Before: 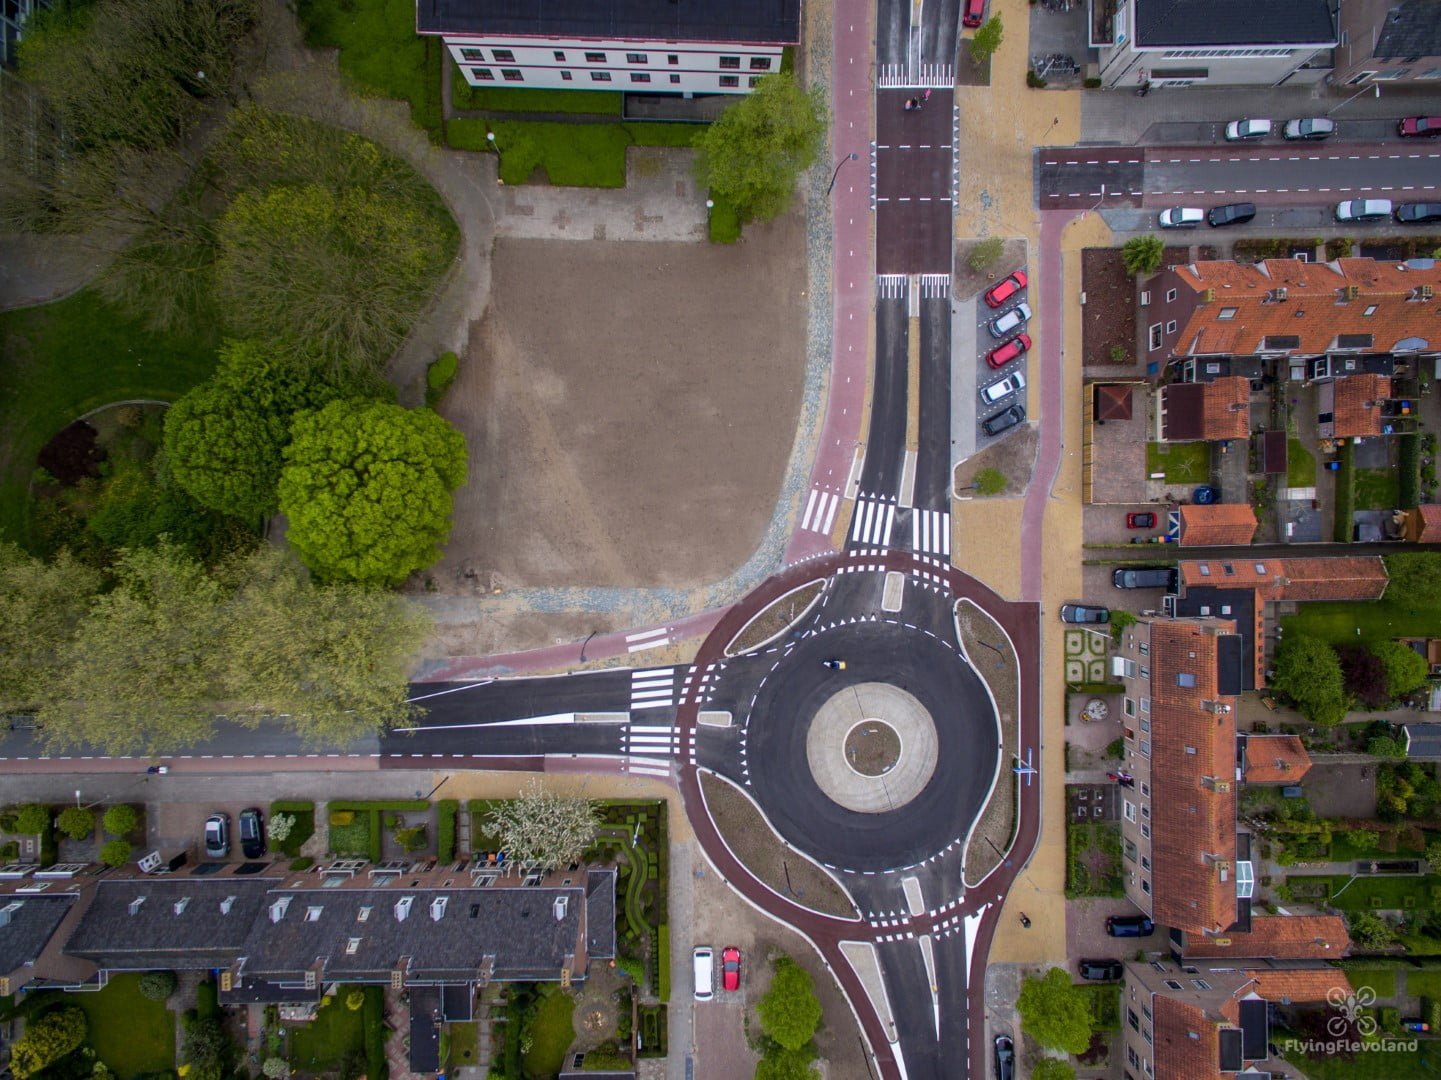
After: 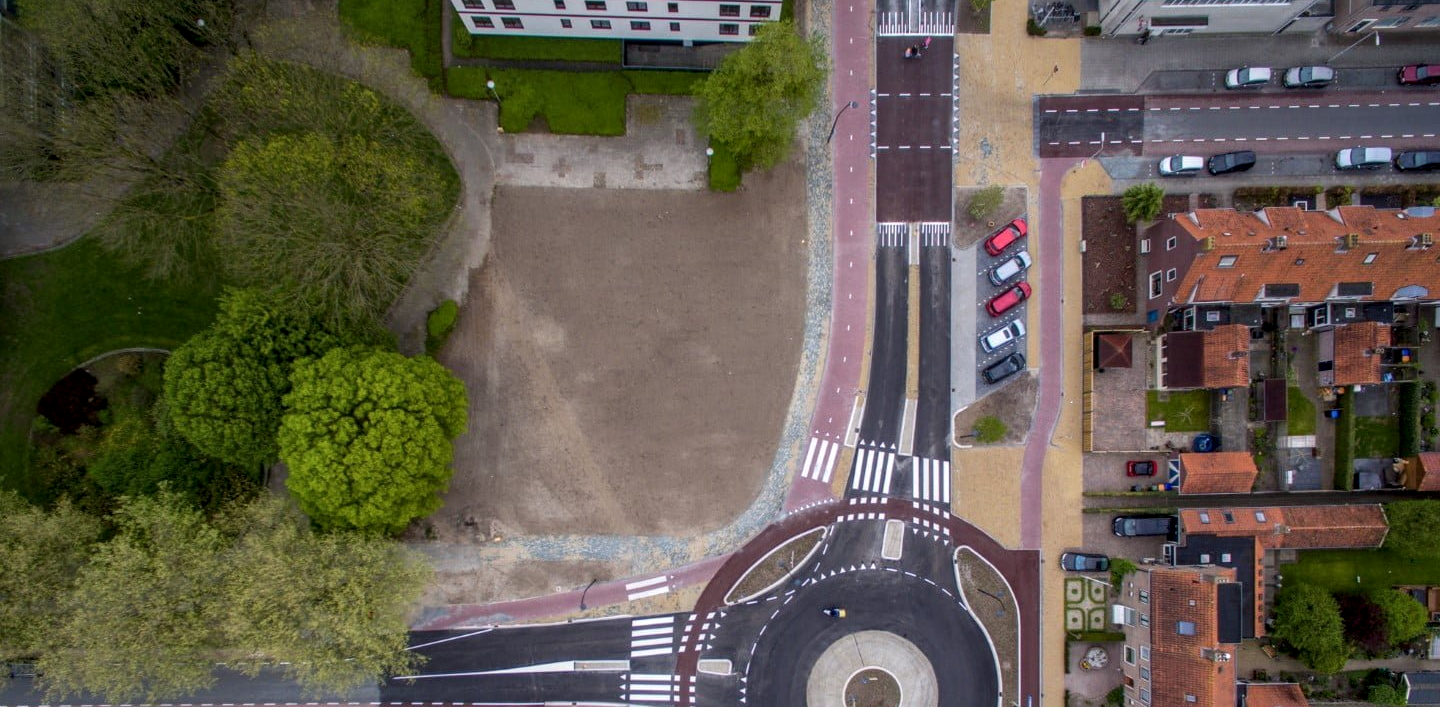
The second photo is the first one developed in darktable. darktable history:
local contrast: on, module defaults
crop and rotate: top 4.84%, bottom 29.695%
